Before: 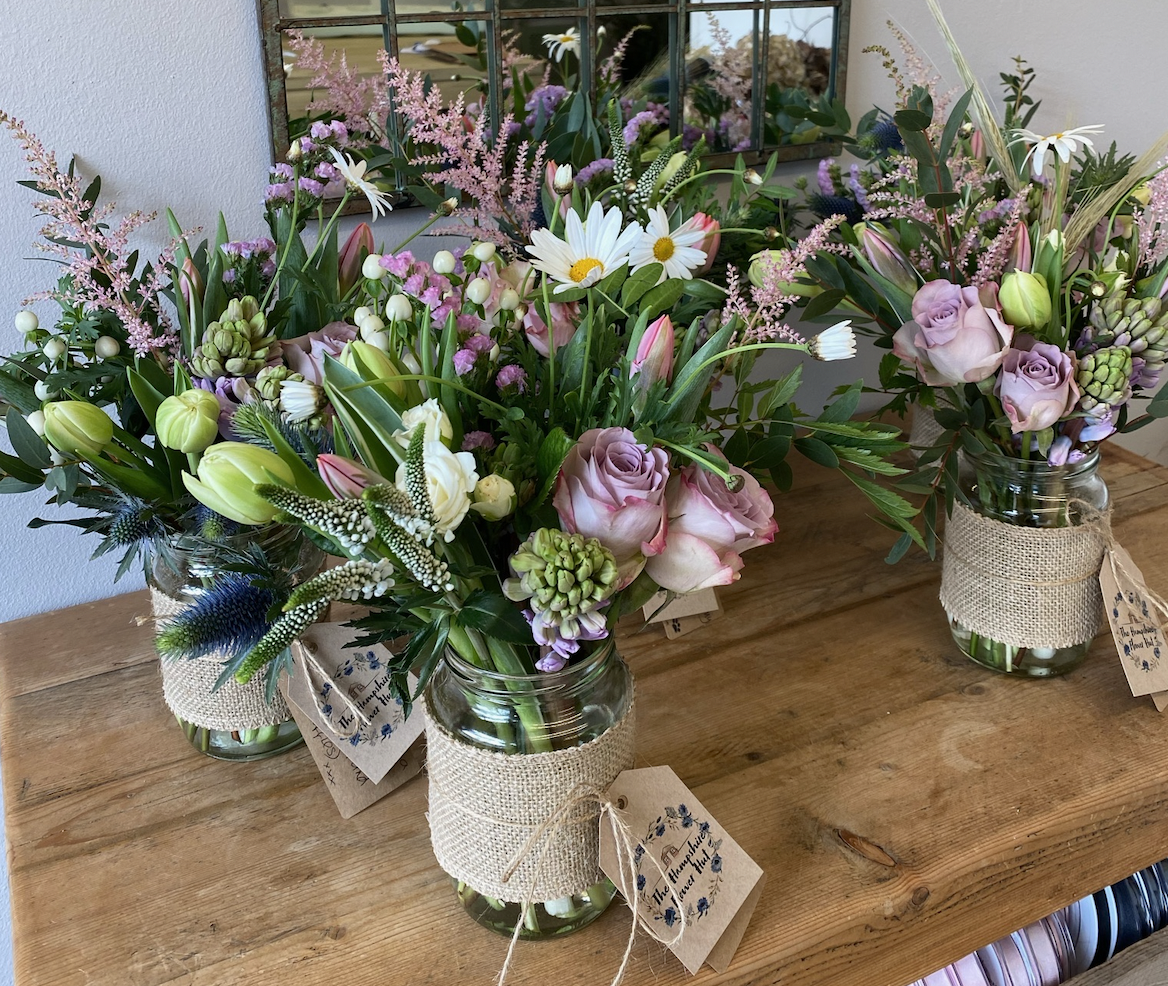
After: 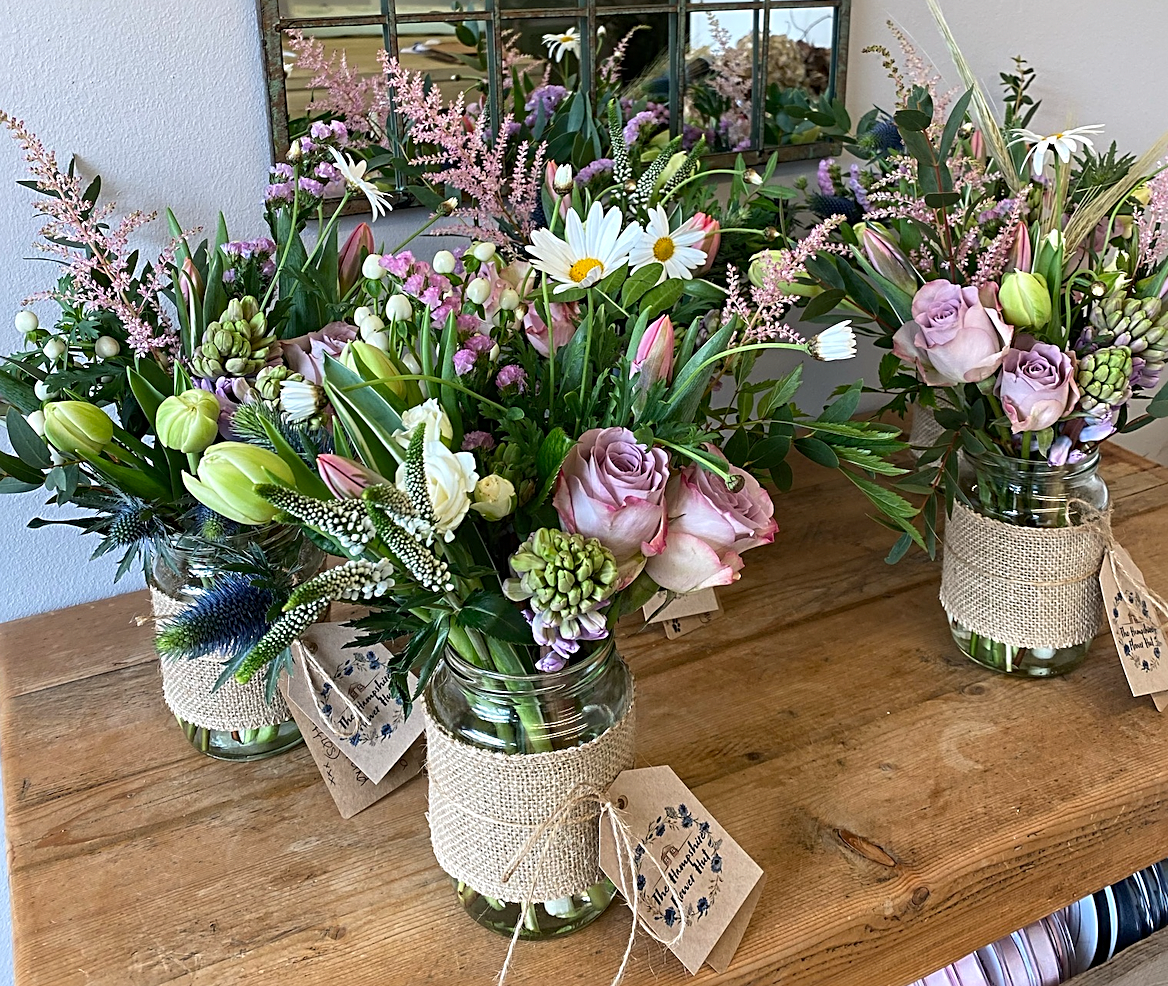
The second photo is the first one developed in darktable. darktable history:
exposure: exposure 0.203 EV, compensate highlight preservation false
sharpen: radius 2.556, amount 0.638
